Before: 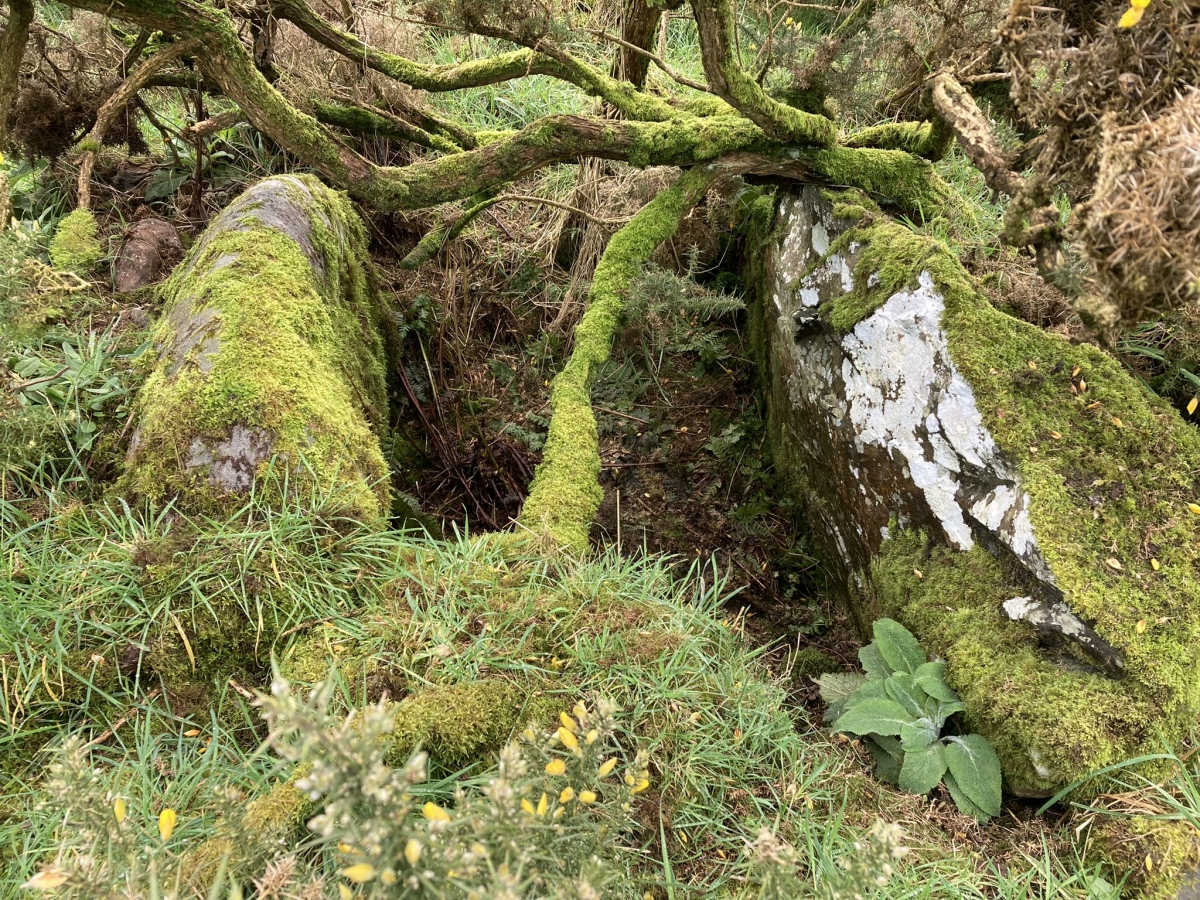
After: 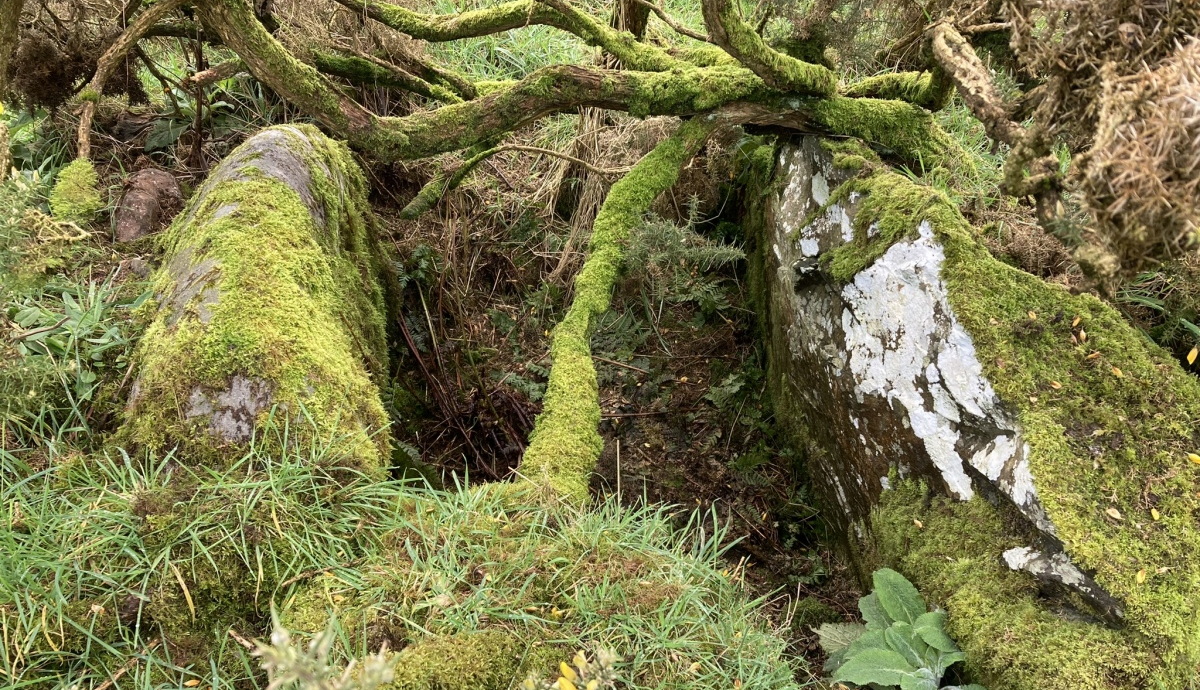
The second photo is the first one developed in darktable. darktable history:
contrast equalizer: octaves 7, y [[0.5, 0.5, 0.468, 0.5, 0.5, 0.5], [0.5 ×6], [0.5 ×6], [0 ×6], [0 ×6]], mix 0.161
crop: top 5.576%, bottom 17.626%
